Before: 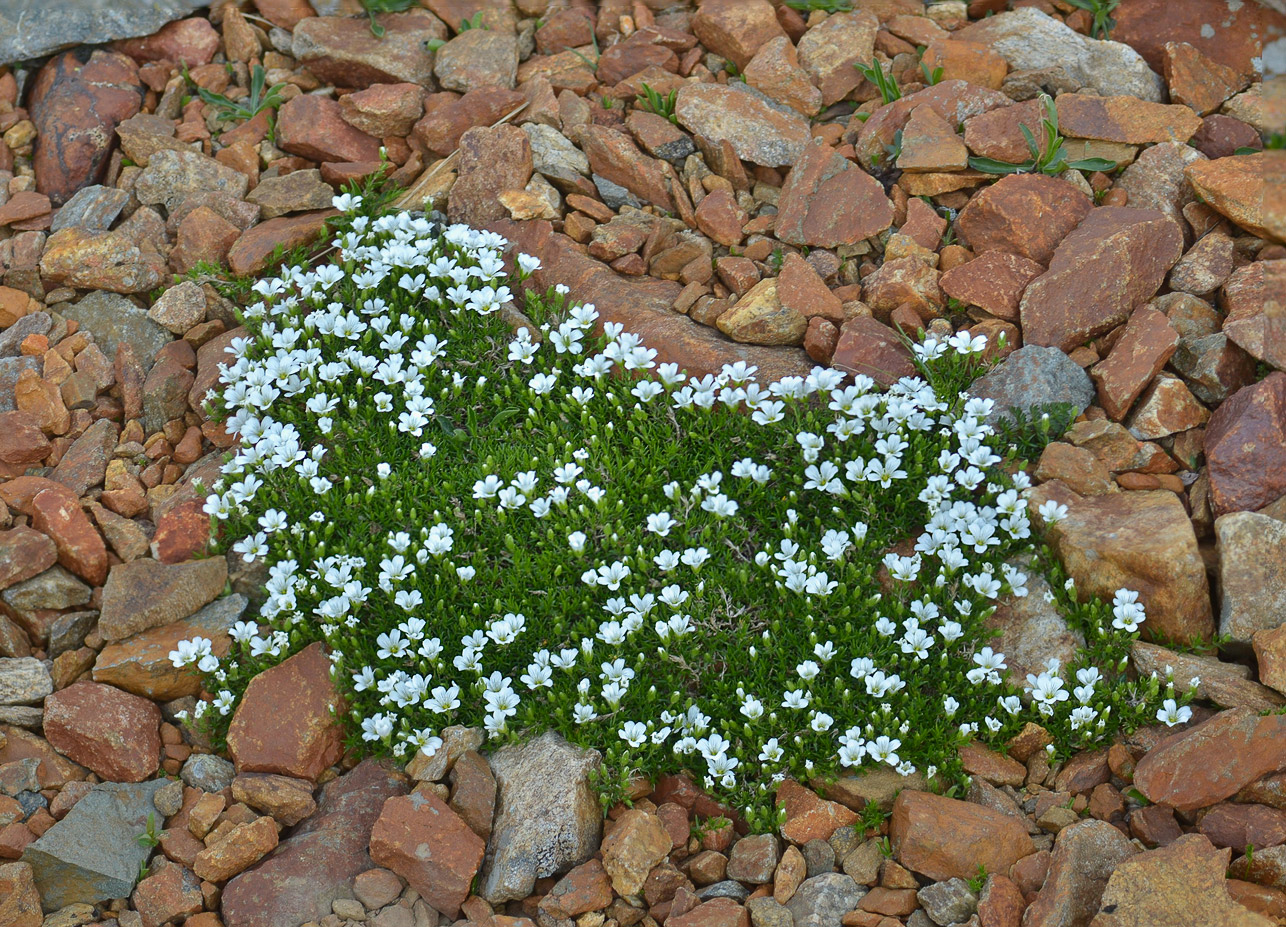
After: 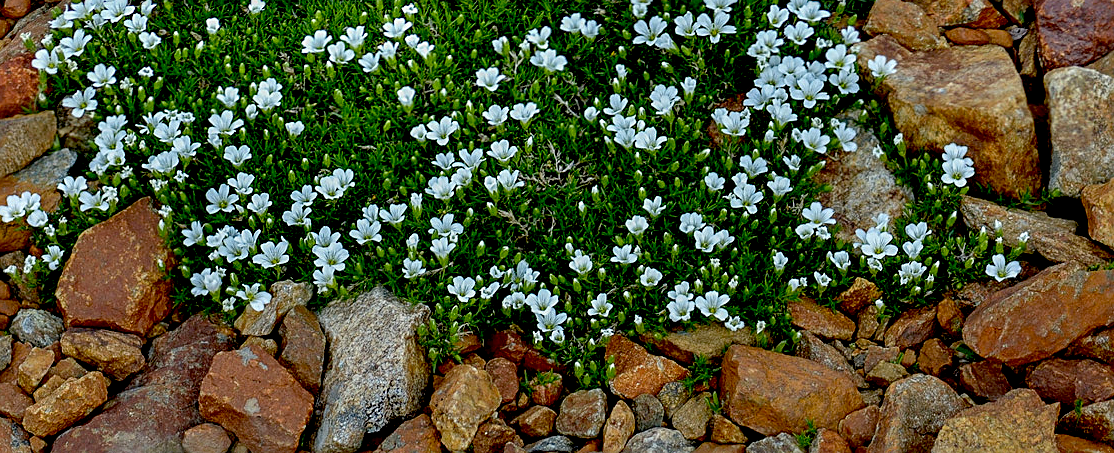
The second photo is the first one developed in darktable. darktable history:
crop and rotate: left 13.306%, top 48.129%, bottom 2.928%
sharpen: on, module defaults
exposure: black level correction 0.047, exposure 0.013 EV, compensate highlight preservation false
local contrast: on, module defaults
